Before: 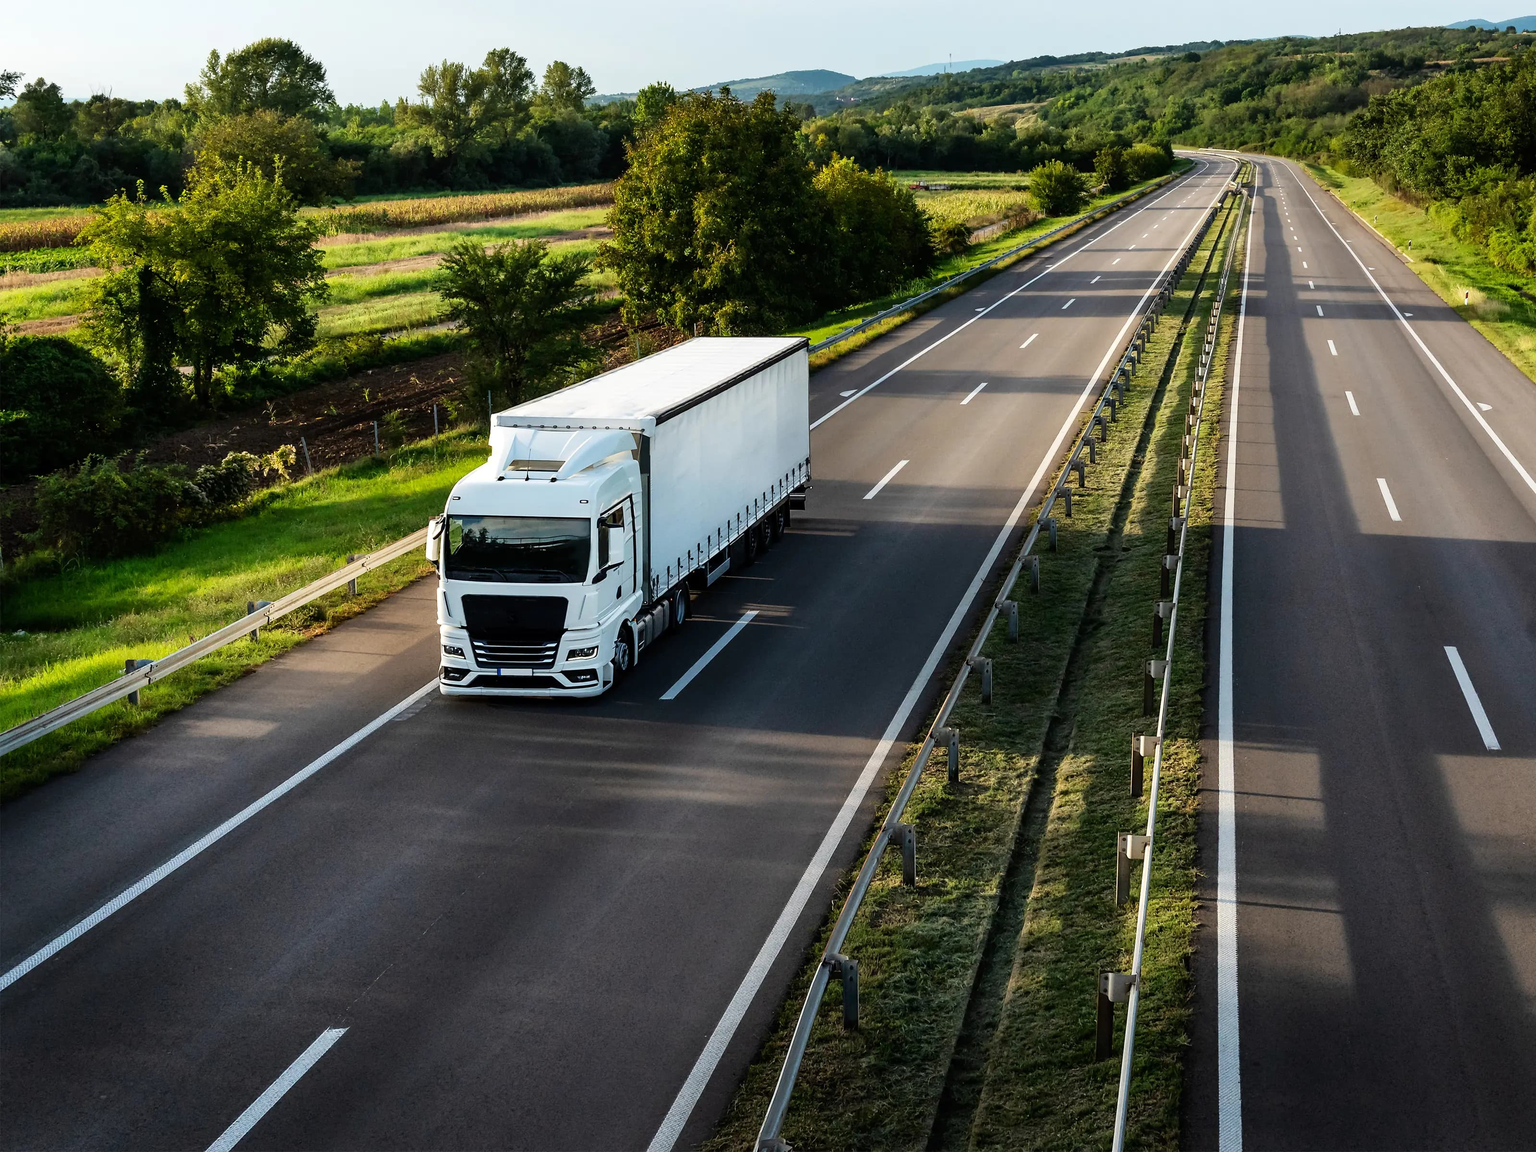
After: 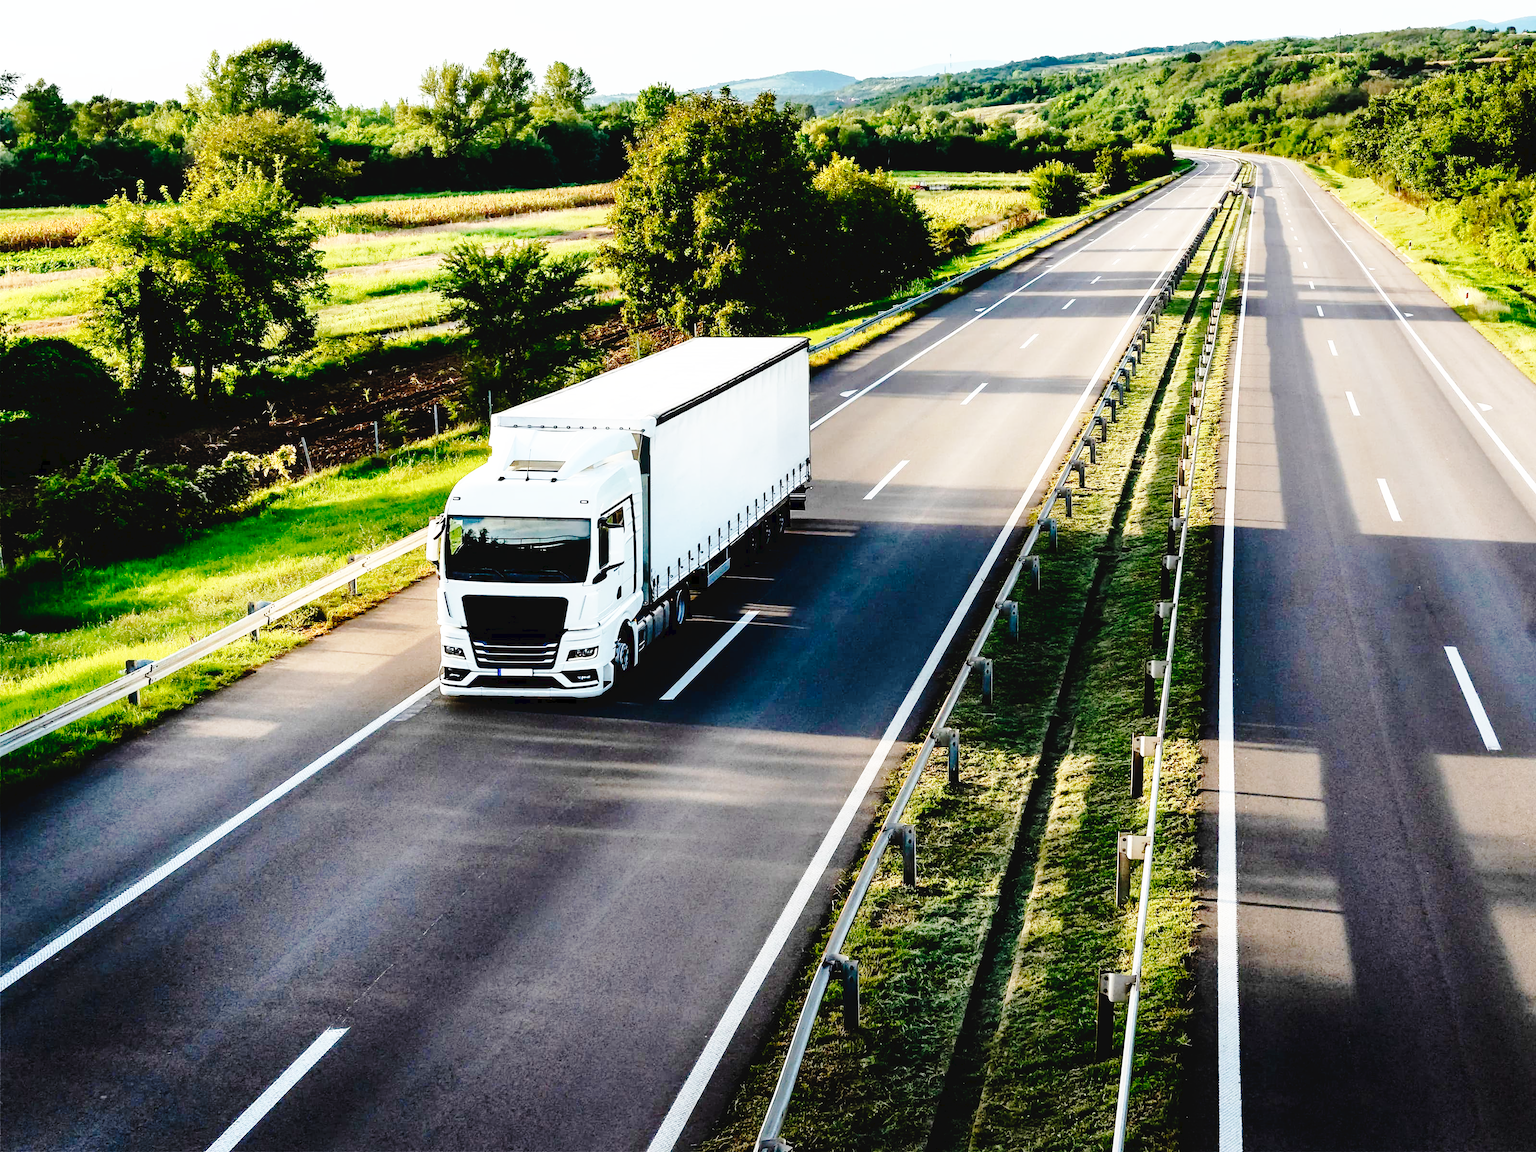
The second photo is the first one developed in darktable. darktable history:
tone curve: curves: ch0 [(0, 0) (0.003, 0.036) (0.011, 0.039) (0.025, 0.039) (0.044, 0.043) (0.069, 0.05) (0.1, 0.072) (0.136, 0.102) (0.177, 0.144) (0.224, 0.204) (0.277, 0.288) (0.335, 0.384) (0.399, 0.477) (0.468, 0.575) (0.543, 0.652) (0.623, 0.724) (0.709, 0.785) (0.801, 0.851) (0.898, 0.915) (1, 1)], preserve colors none
base curve: curves: ch0 [(0, 0) (0.012, 0.01) (0.073, 0.168) (0.31, 0.711) (0.645, 0.957) (1, 1)], preserve colors none
